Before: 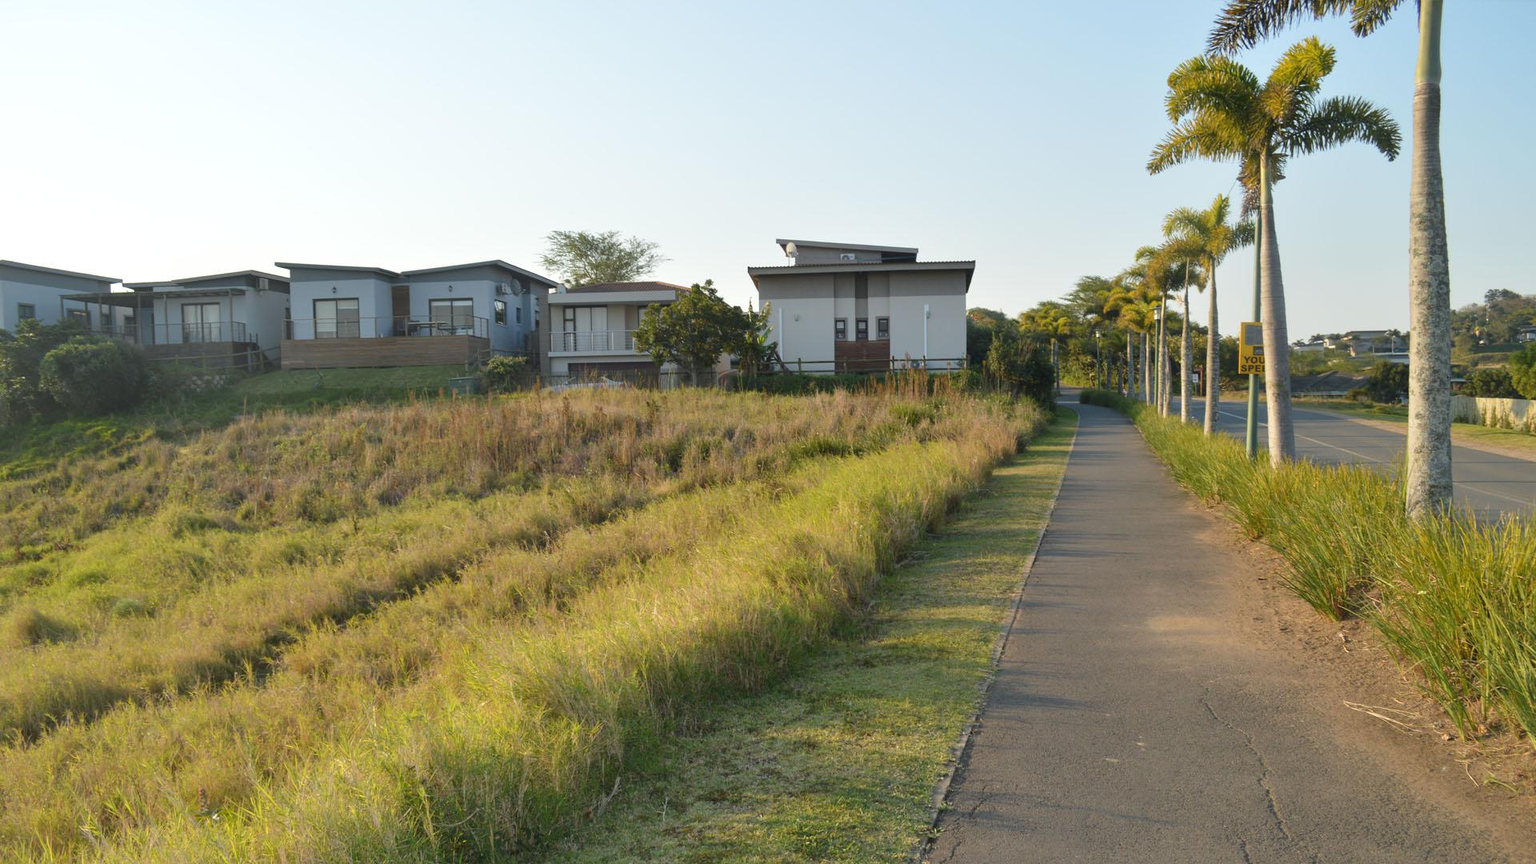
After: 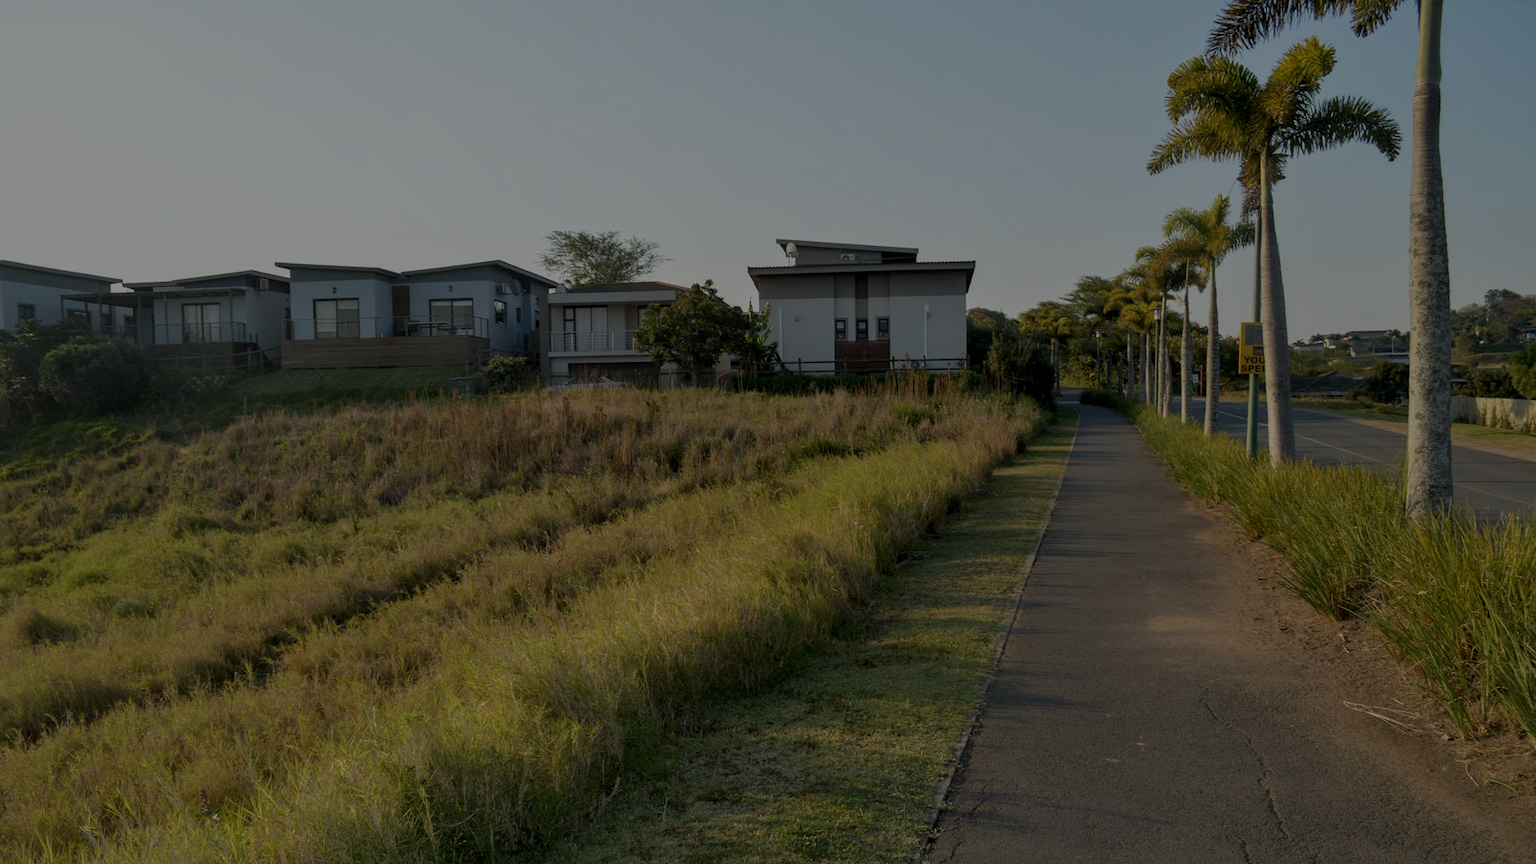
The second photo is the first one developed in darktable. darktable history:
local contrast: on, module defaults
exposure: exposure -2.002 EV, compensate highlight preservation false
